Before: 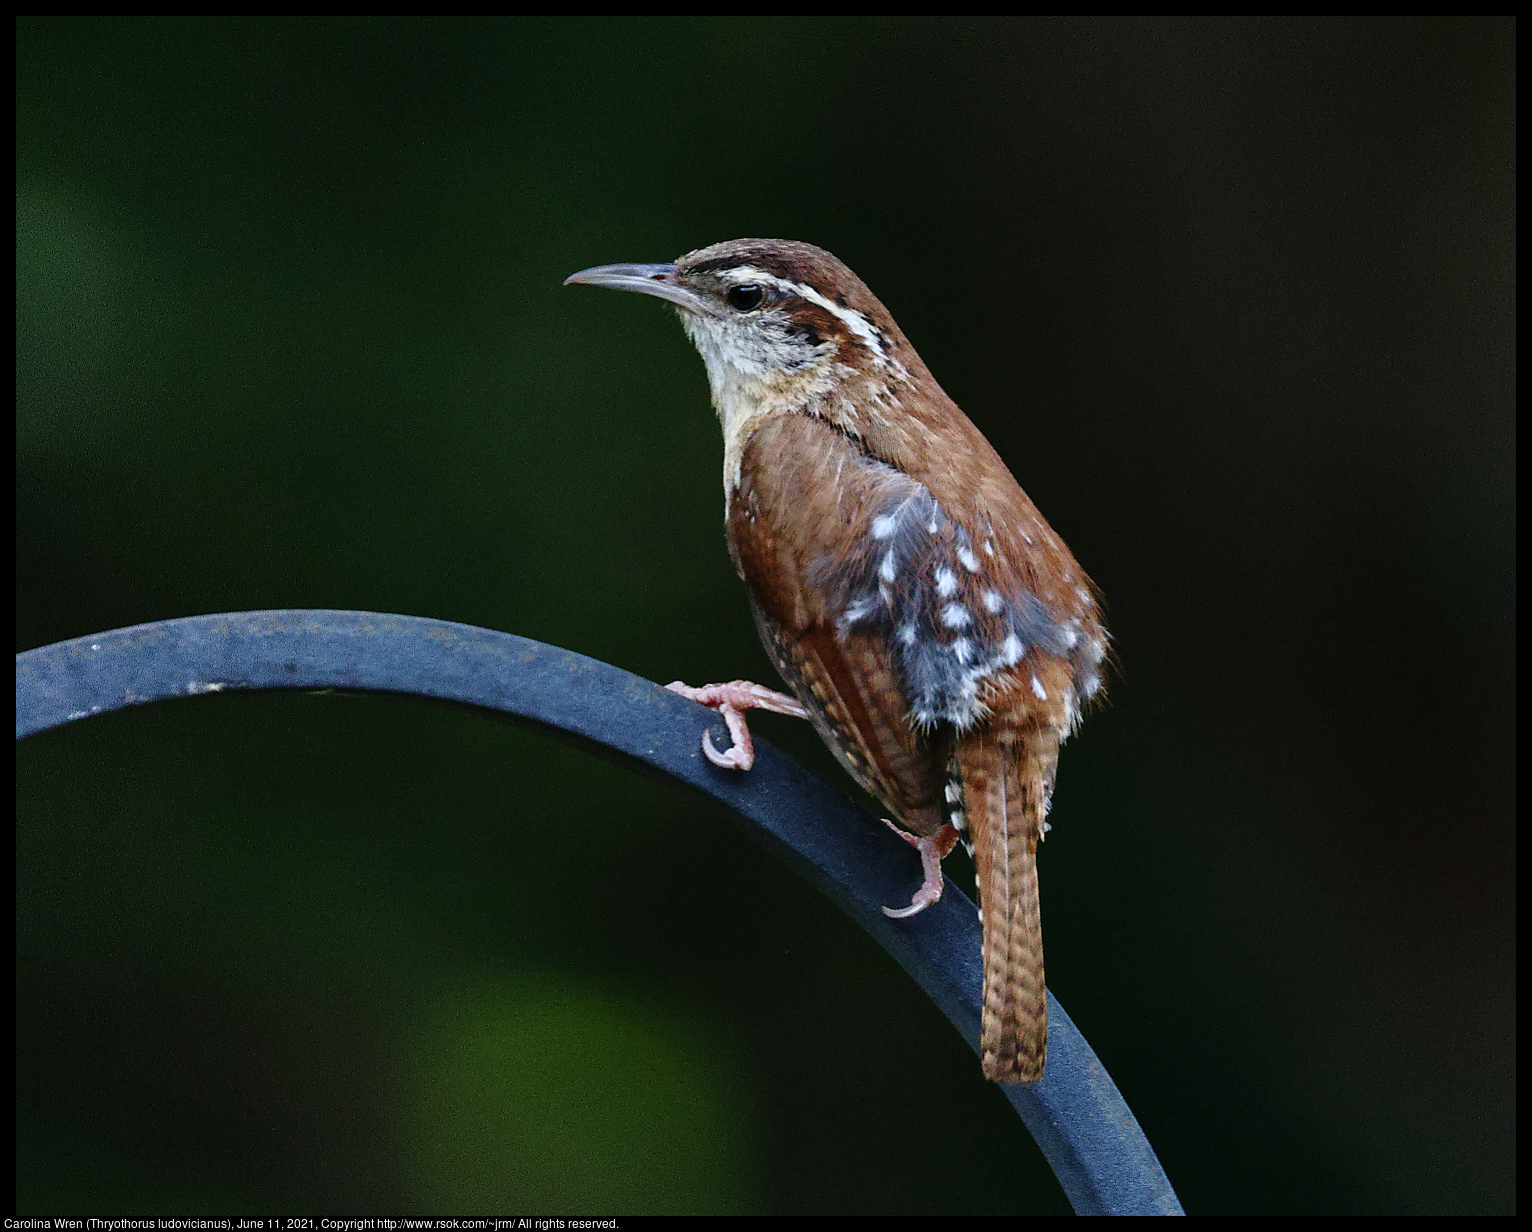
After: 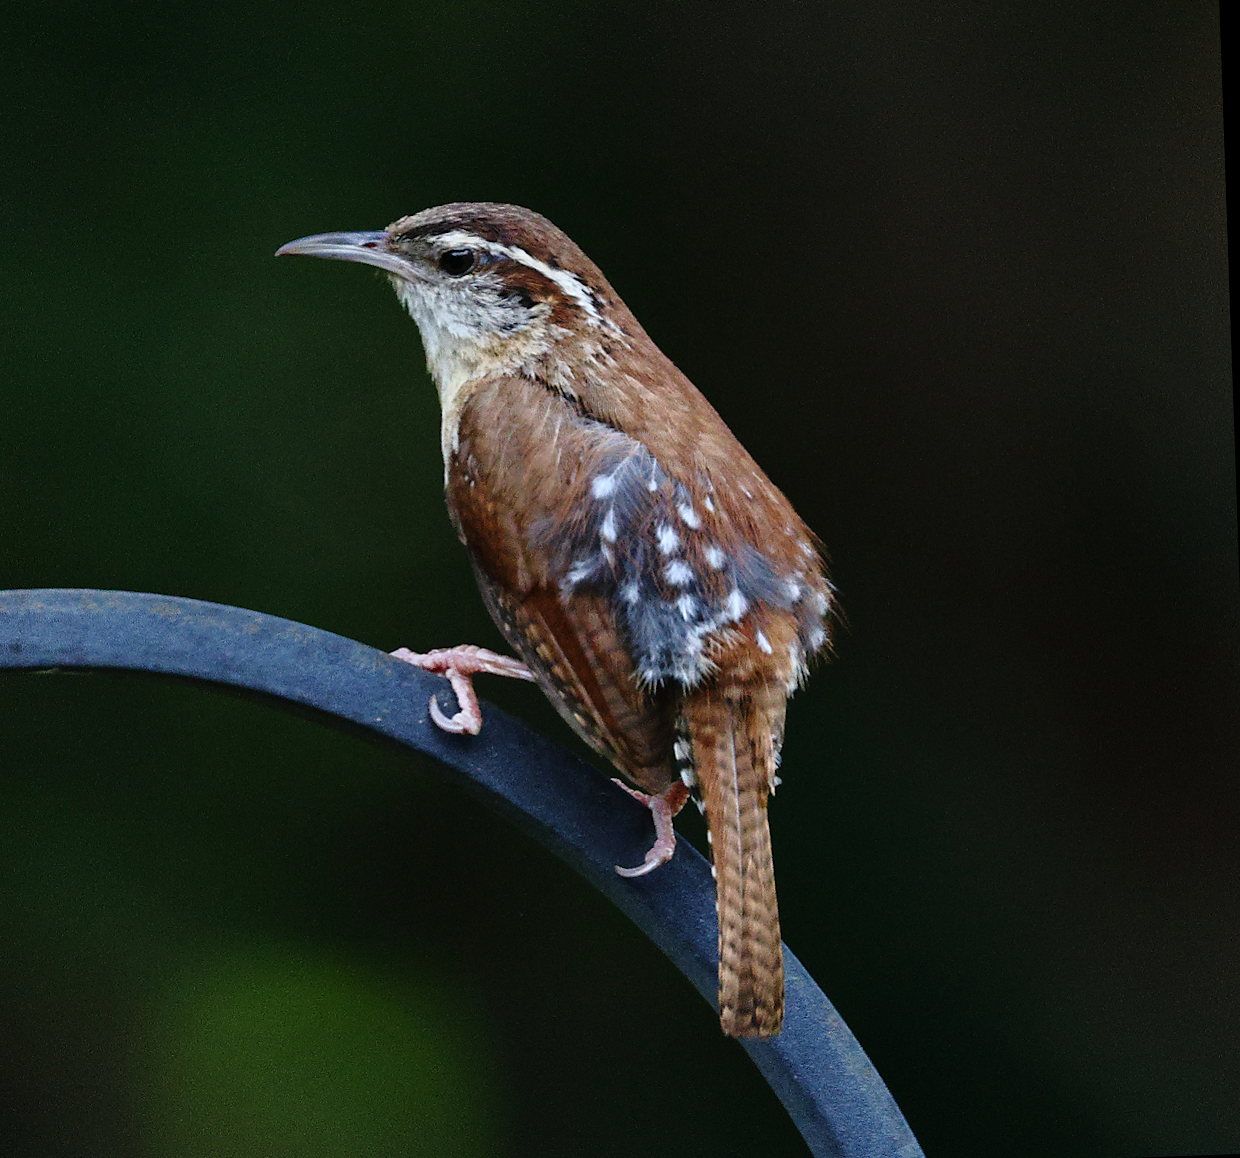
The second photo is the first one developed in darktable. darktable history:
crop: left 17.582%, bottom 0.031%
rotate and perspective: rotation -2°, crop left 0.022, crop right 0.978, crop top 0.049, crop bottom 0.951
